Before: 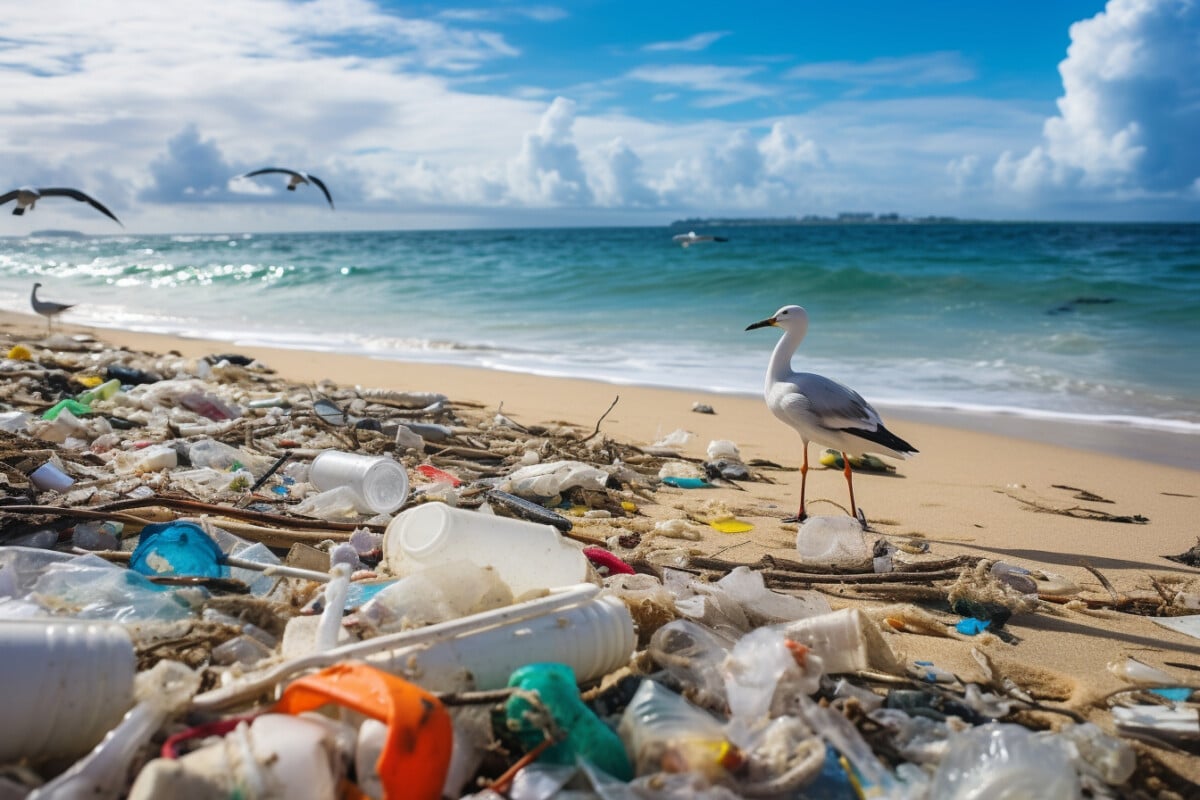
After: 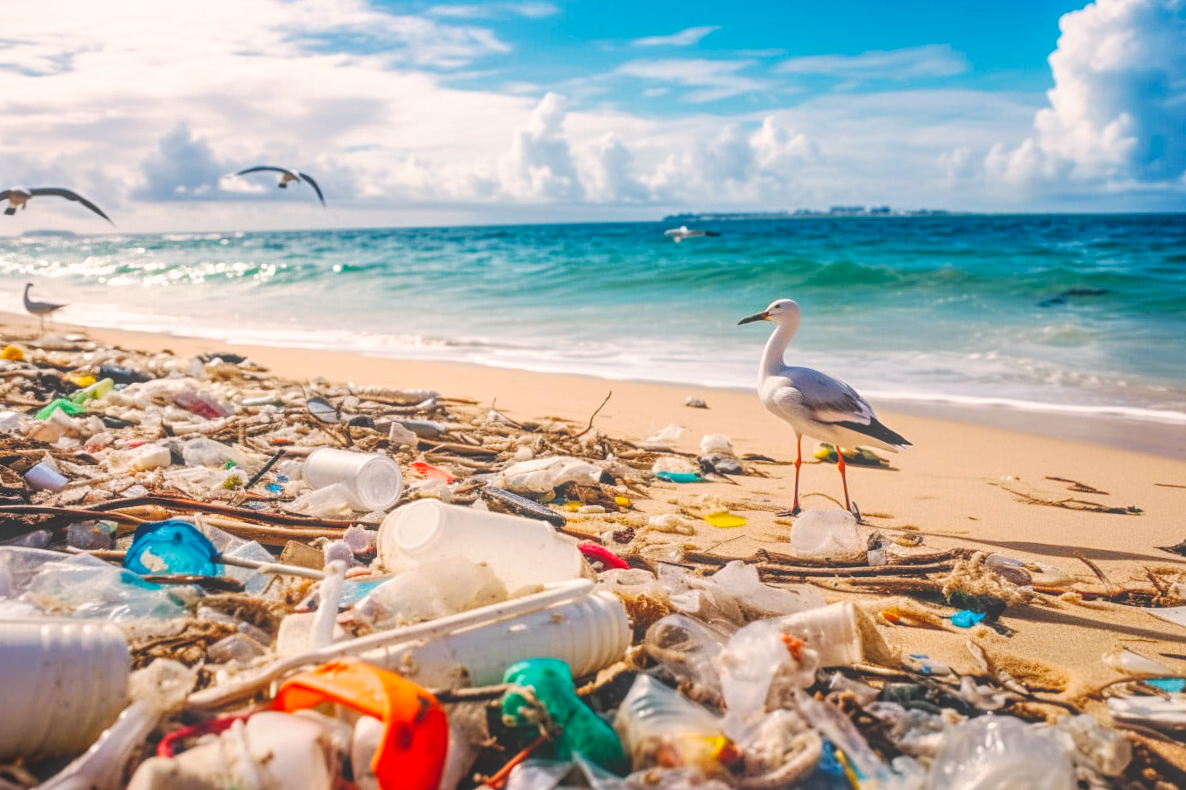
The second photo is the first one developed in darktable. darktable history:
rotate and perspective: rotation -0.45°, automatic cropping original format, crop left 0.008, crop right 0.992, crop top 0.012, crop bottom 0.988
local contrast: highlights 73%, shadows 15%, midtone range 0.197
tone curve: curves: ch0 [(0, 0) (0.003, 0) (0.011, 0.001) (0.025, 0.003) (0.044, 0.005) (0.069, 0.011) (0.1, 0.021) (0.136, 0.035) (0.177, 0.079) (0.224, 0.134) (0.277, 0.219) (0.335, 0.315) (0.399, 0.42) (0.468, 0.529) (0.543, 0.636) (0.623, 0.727) (0.709, 0.805) (0.801, 0.88) (0.898, 0.957) (1, 1)], preserve colors none
white balance: red 1.127, blue 0.943
